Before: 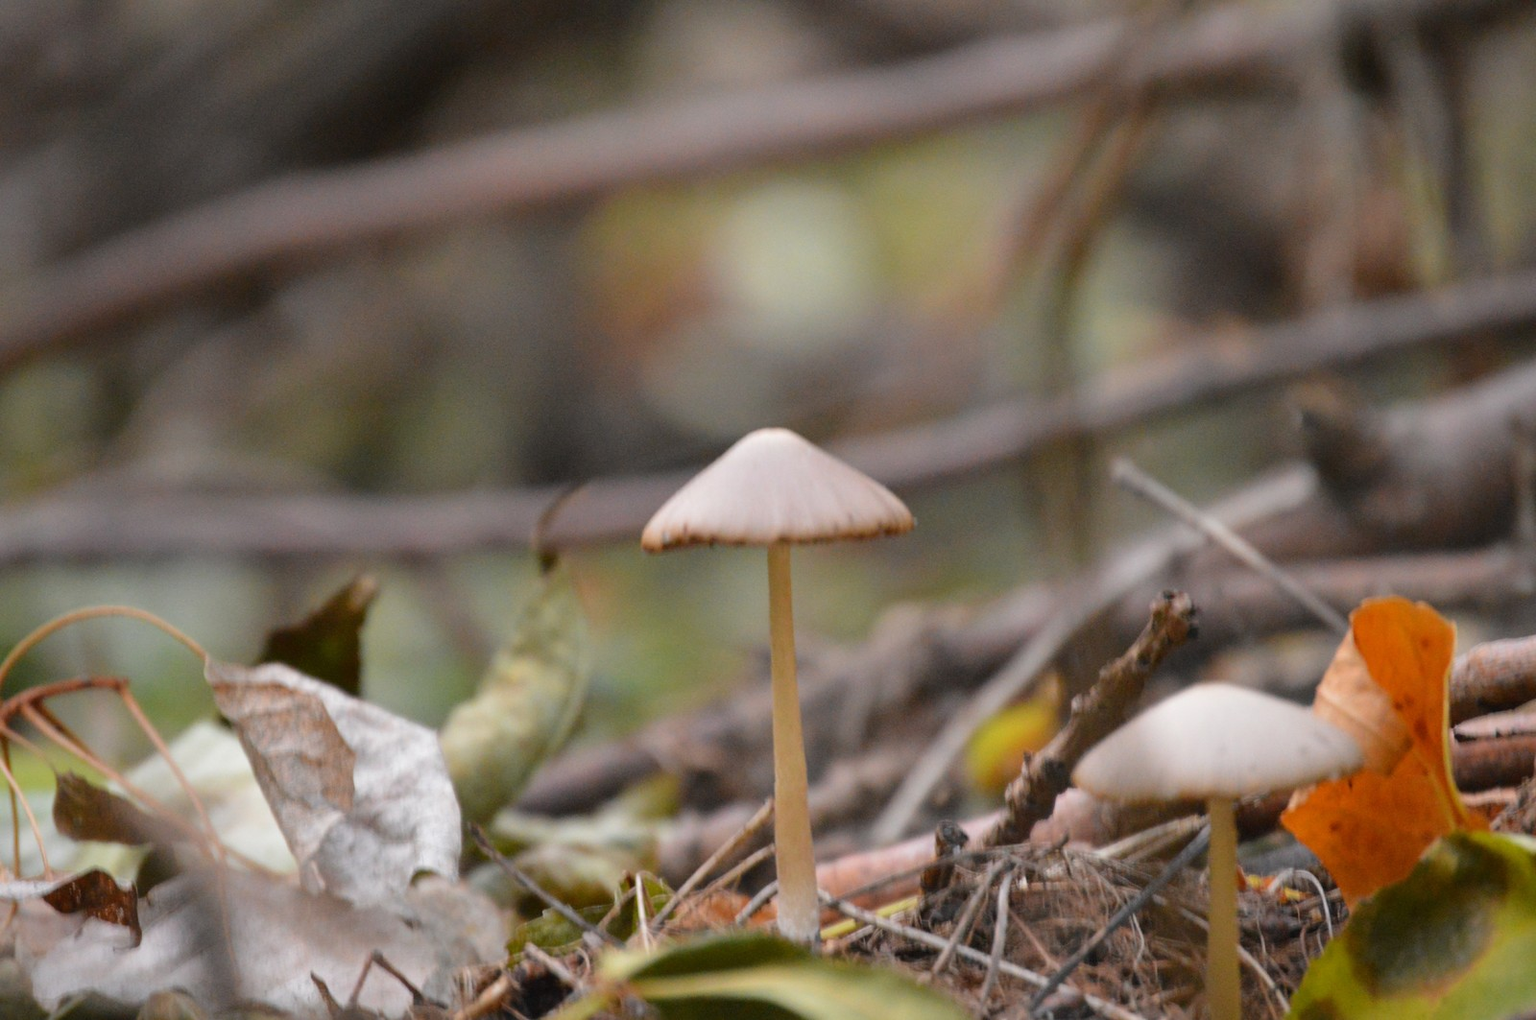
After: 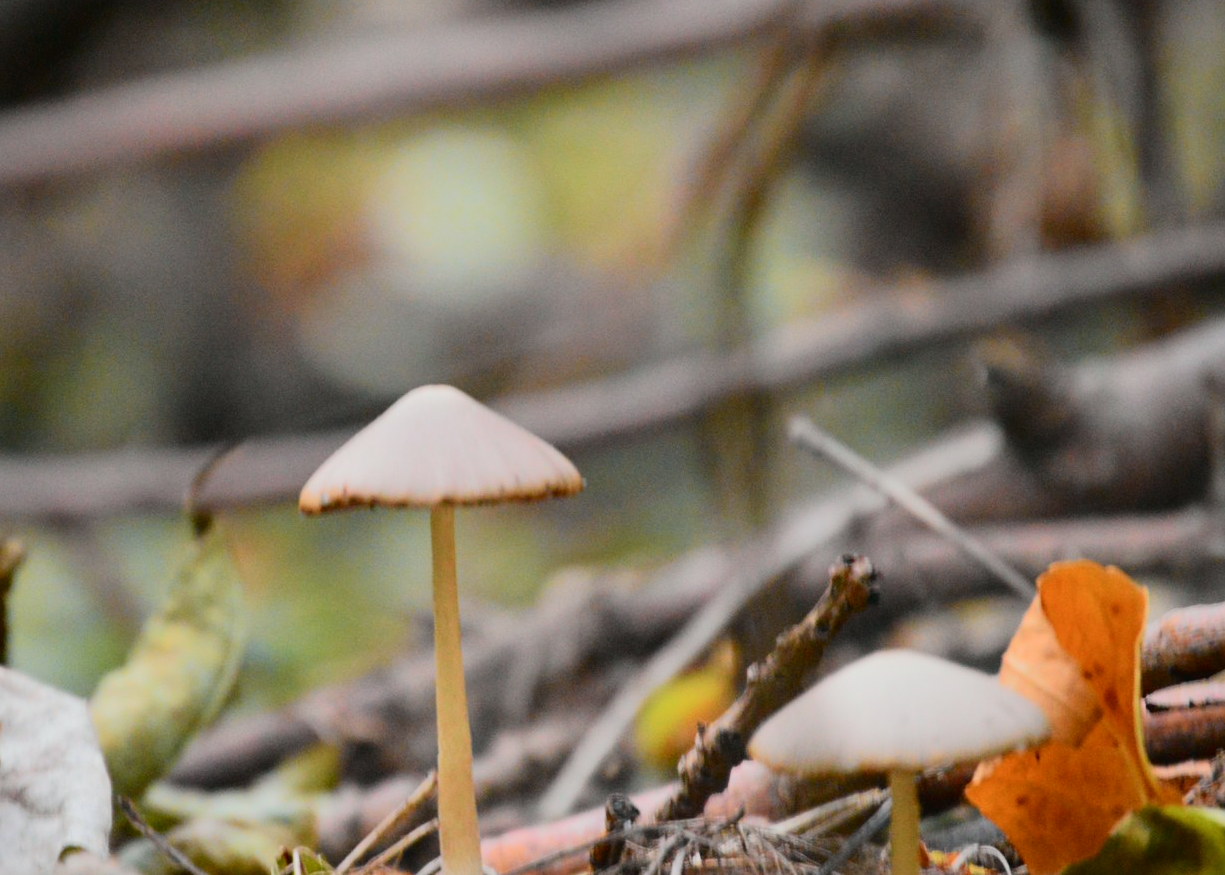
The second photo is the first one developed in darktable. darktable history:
crop: left 23.095%, top 5.827%, bottom 11.854%
tone curve: curves: ch0 [(0, 0.017) (0.091, 0.046) (0.298, 0.287) (0.439, 0.482) (0.64, 0.729) (0.785, 0.817) (0.995, 0.917)]; ch1 [(0, 0) (0.384, 0.365) (0.463, 0.447) (0.486, 0.474) (0.503, 0.497) (0.526, 0.52) (0.555, 0.564) (0.578, 0.595) (0.638, 0.644) (0.766, 0.773) (1, 1)]; ch2 [(0, 0) (0.374, 0.344) (0.449, 0.434) (0.501, 0.501) (0.528, 0.519) (0.569, 0.589) (0.61, 0.646) (0.666, 0.688) (1, 1)], color space Lab, independent channels, preserve colors none
